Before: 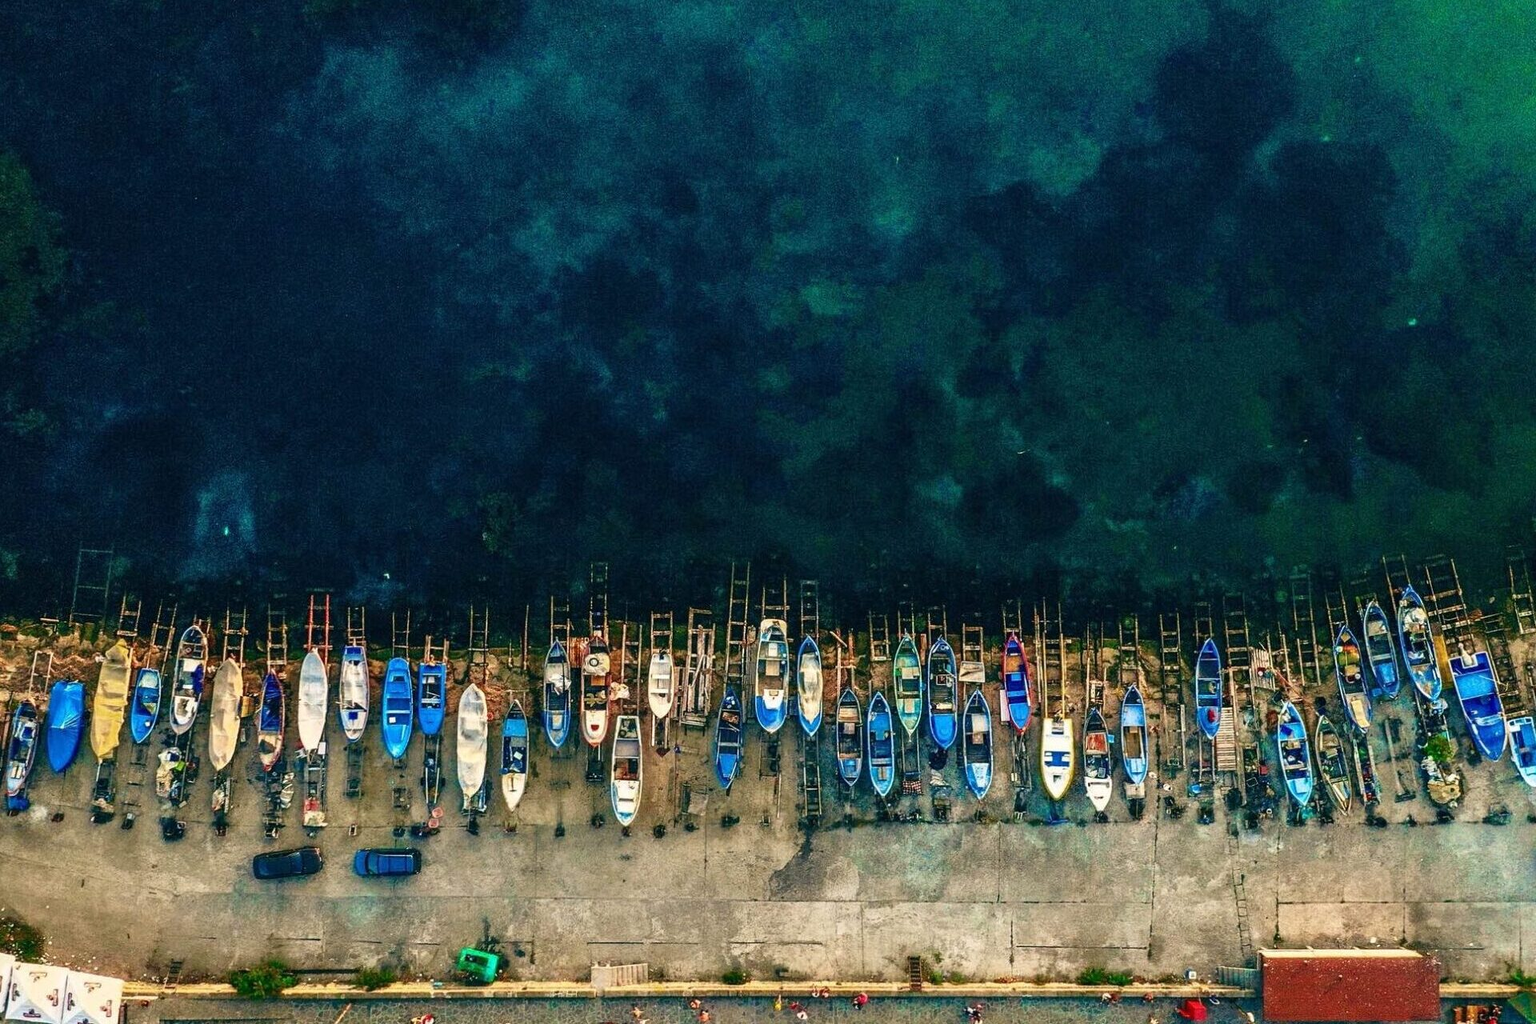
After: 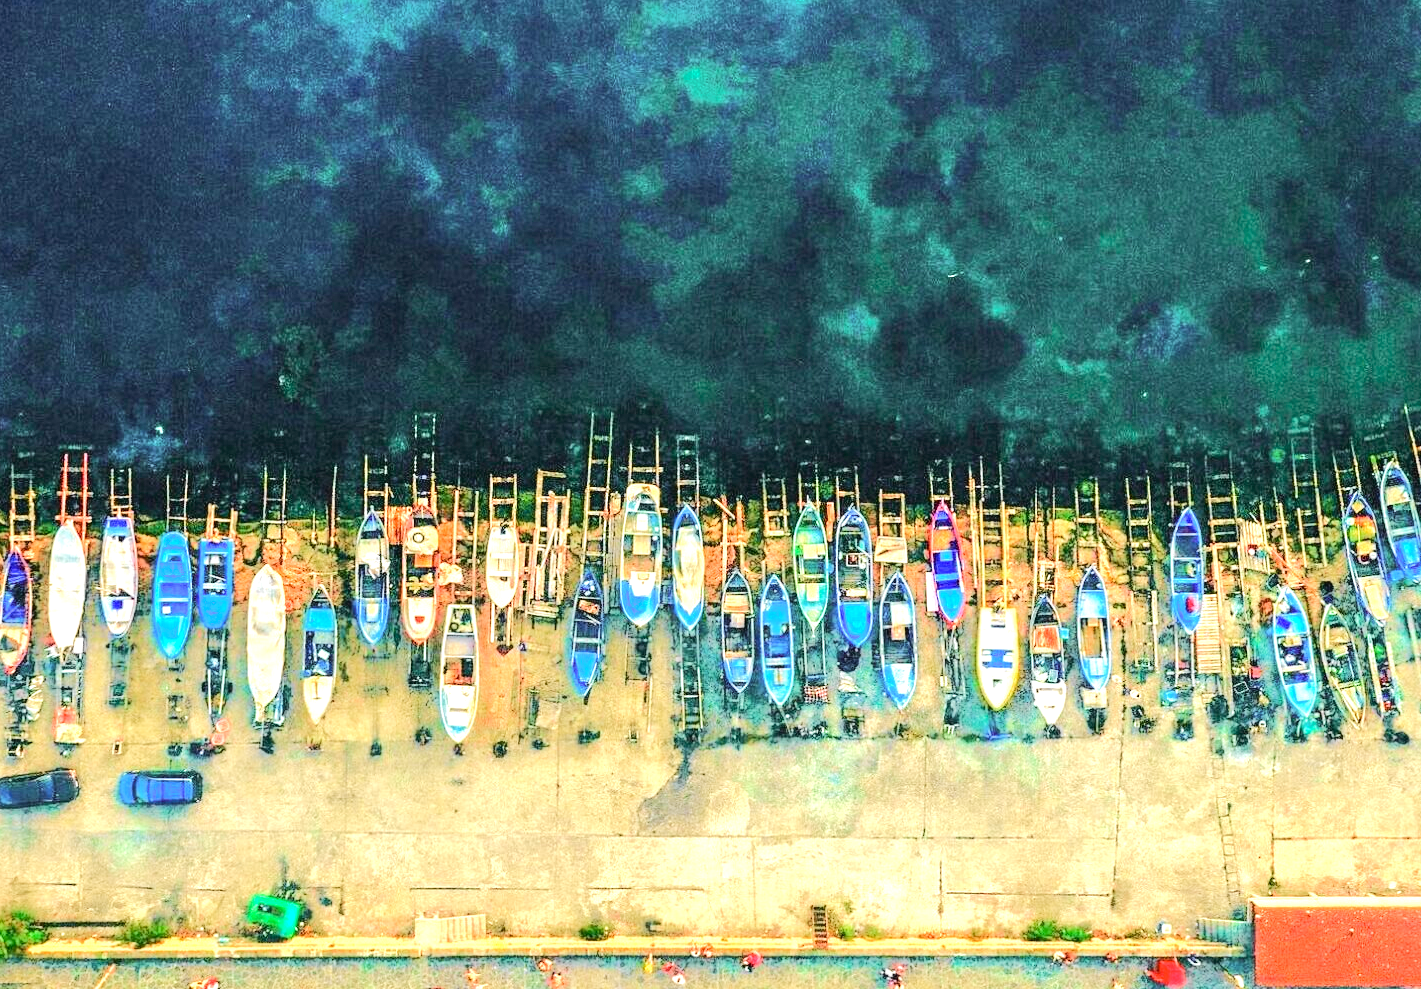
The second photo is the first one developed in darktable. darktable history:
tone curve: curves: ch0 [(0, 0.019) (0.066, 0.054) (0.184, 0.184) (0.369, 0.417) (0.501, 0.586) (0.617, 0.71) (0.743, 0.787) (0.997, 0.997)]; ch1 [(0, 0) (0.187, 0.156) (0.388, 0.372) (0.437, 0.428) (0.474, 0.472) (0.499, 0.5) (0.521, 0.514) (0.548, 0.567) (0.6, 0.629) (0.82, 0.831) (1, 1)]; ch2 [(0, 0) (0.234, 0.227) (0.352, 0.372) (0.459, 0.484) (0.5, 0.505) (0.518, 0.516) (0.529, 0.541) (0.56, 0.594) (0.607, 0.644) (0.74, 0.771) (0.858, 0.873) (0.999, 0.994)], color space Lab, independent channels, preserve colors none
tone equalizer: -7 EV 0.156 EV, -6 EV 0.614 EV, -5 EV 1.17 EV, -4 EV 1.3 EV, -3 EV 1.14 EV, -2 EV 0.6 EV, -1 EV 0.161 EV, edges refinement/feathering 500, mask exposure compensation -1.57 EV, preserve details guided filter
exposure: black level correction 0, exposure 1 EV, compensate highlight preservation false
crop: left 16.876%, top 22.724%, right 9.088%
